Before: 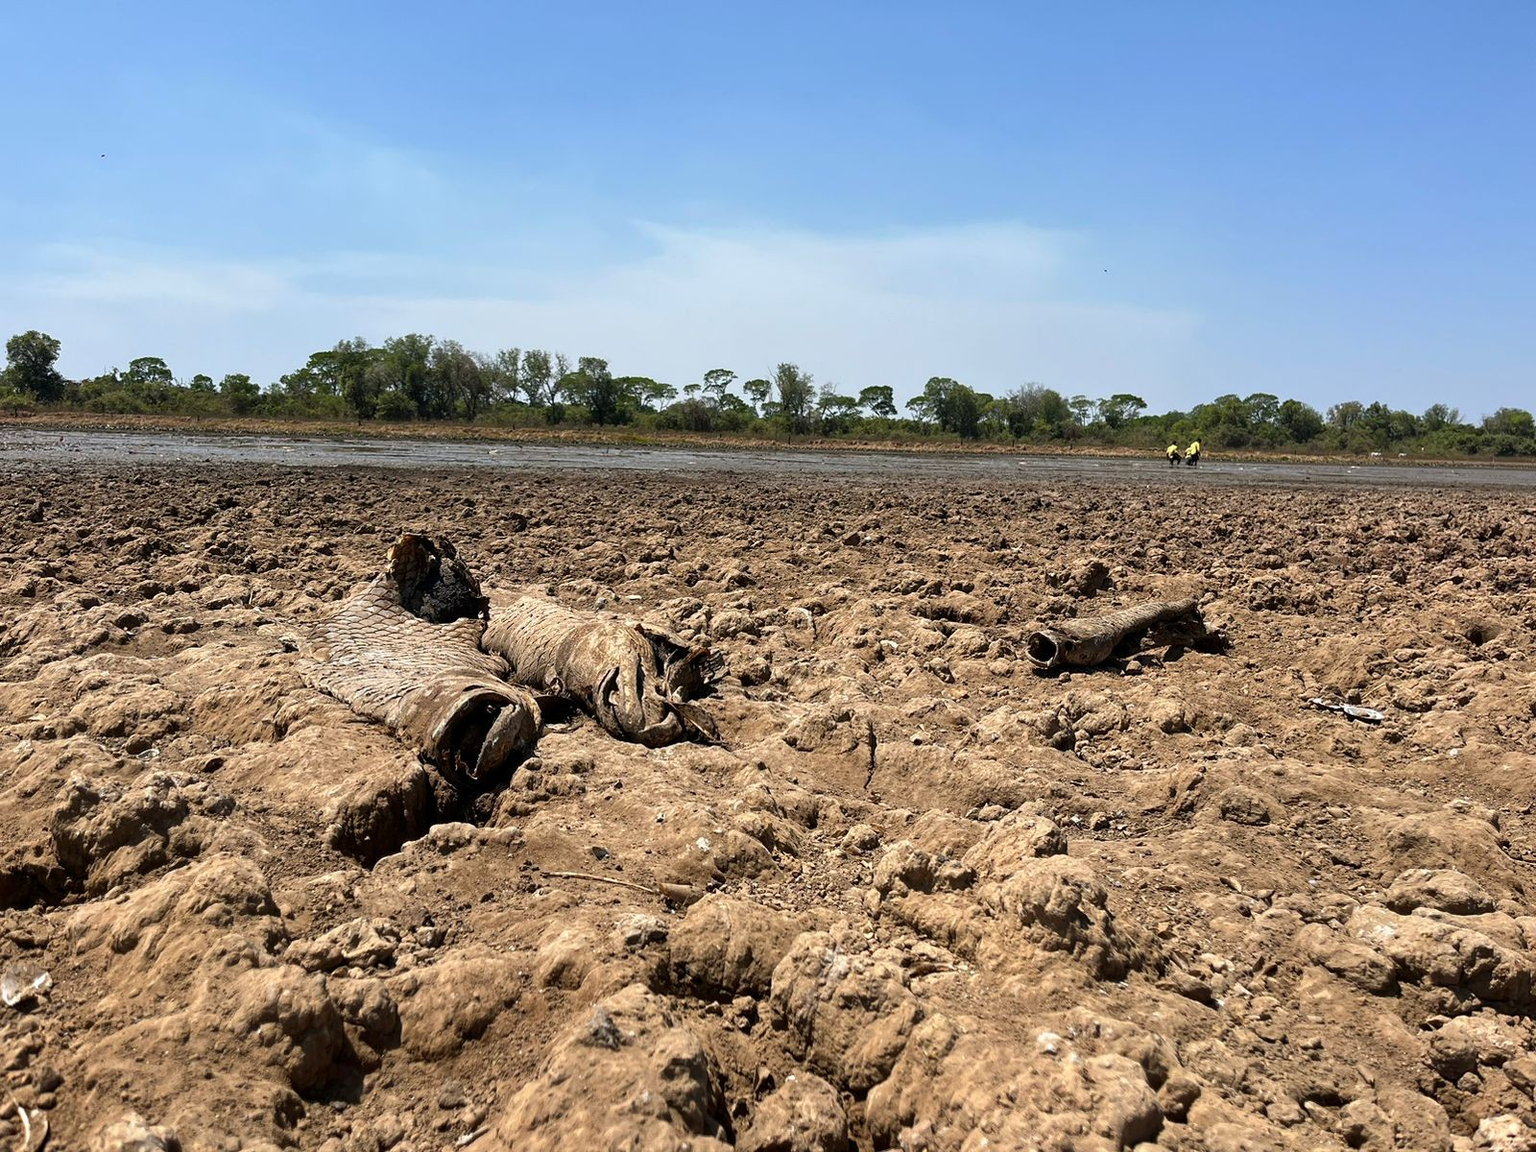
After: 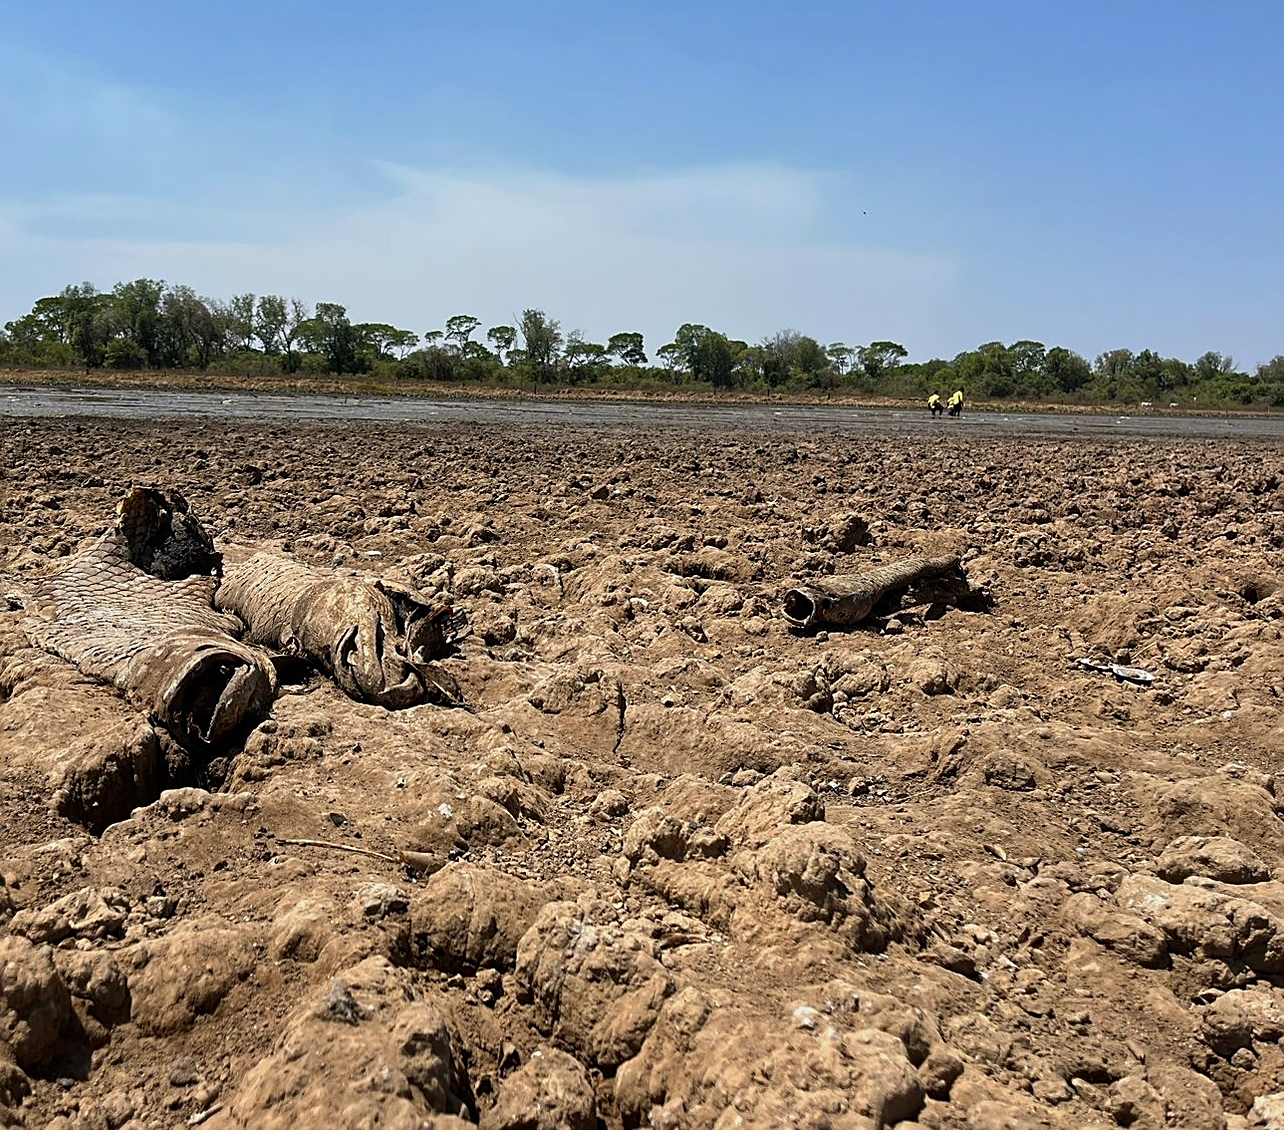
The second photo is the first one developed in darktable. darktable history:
crop and rotate: left 17.959%, top 5.771%, right 1.742%
exposure: exposure -0.21 EV, compensate highlight preservation false
sharpen: on, module defaults
